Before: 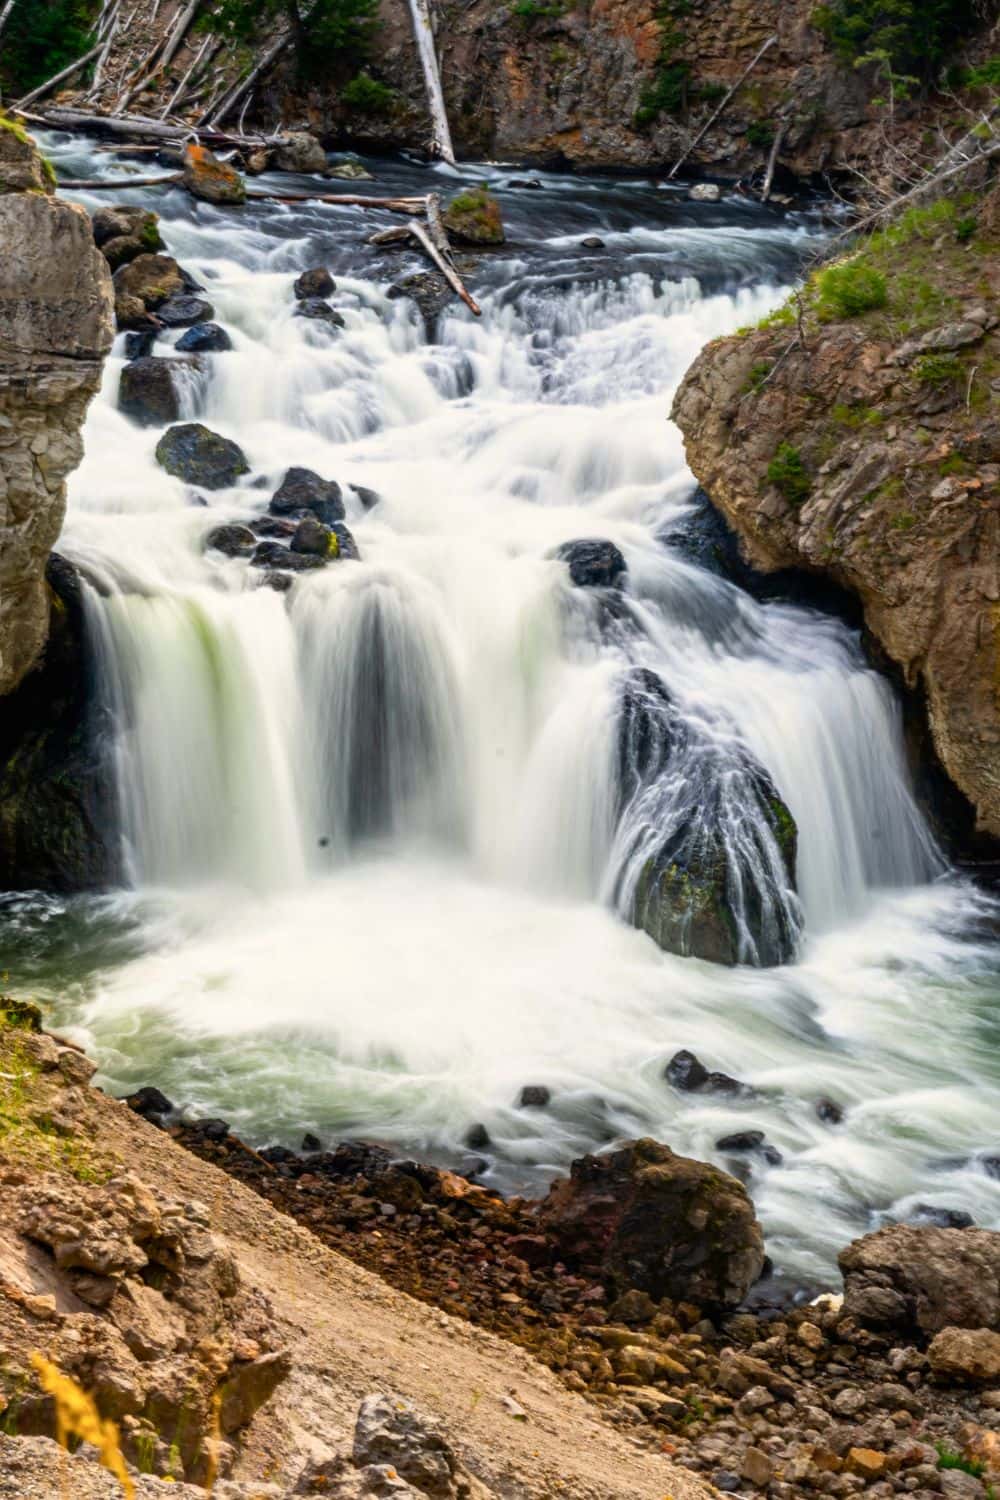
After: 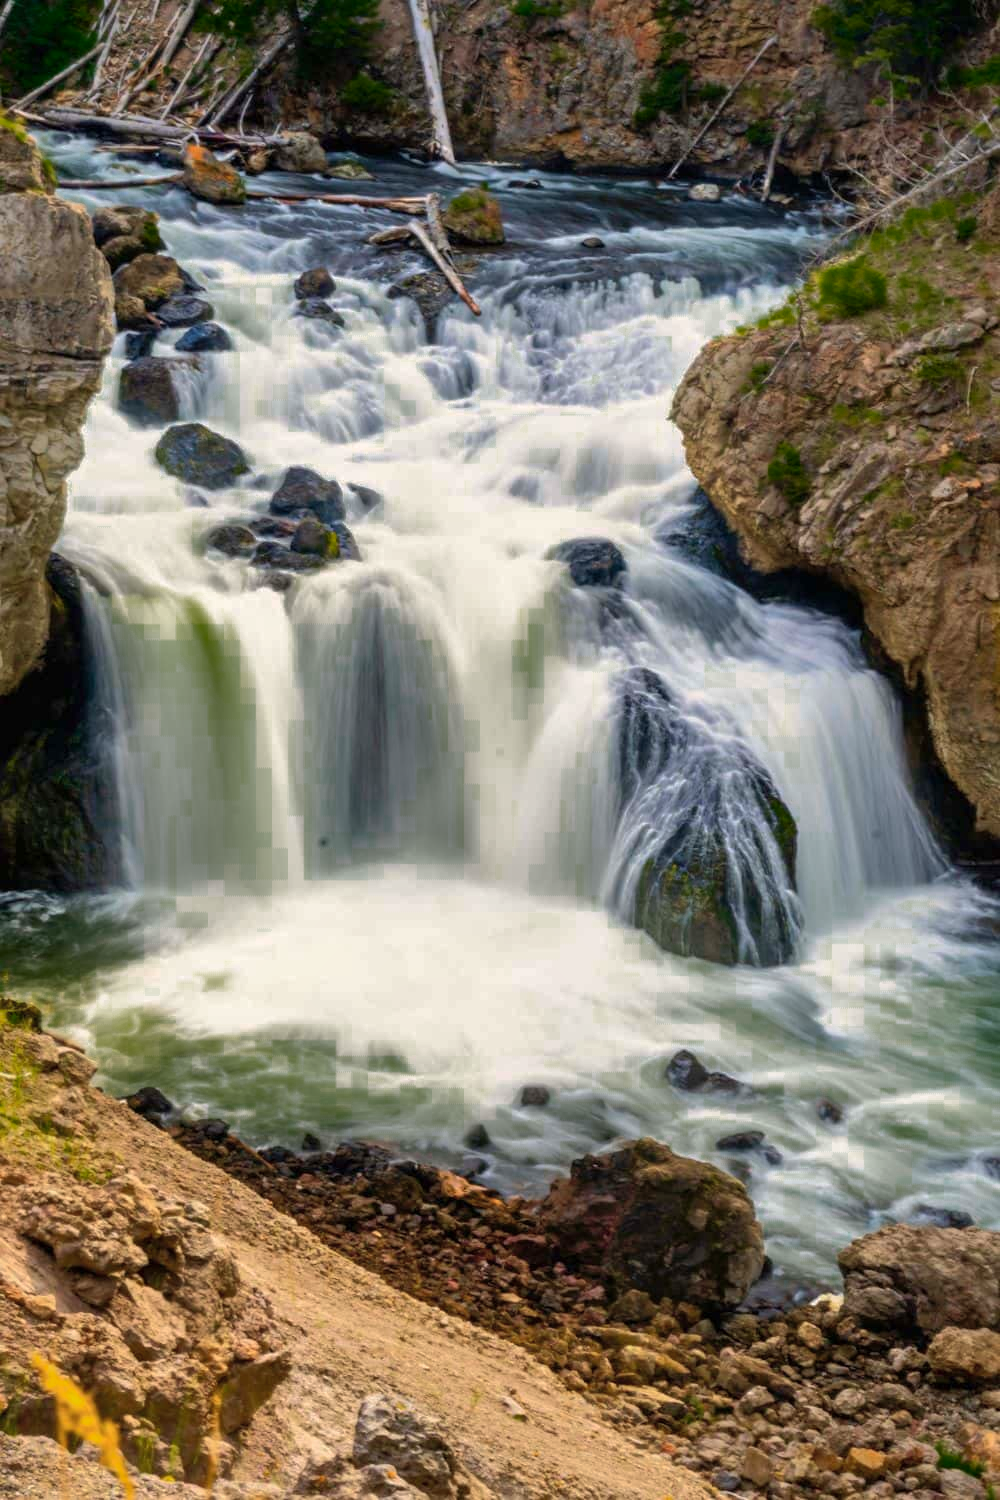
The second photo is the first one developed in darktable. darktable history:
color zones: curves: ch0 [(0.25, 0.5) (0.347, 0.092) (0.75, 0.5)]; ch1 [(0.25, 0.5) (0.33, 0.51) (0.75, 0.5)]
shadows and highlights: shadows 40, highlights -60
velvia: on, module defaults
